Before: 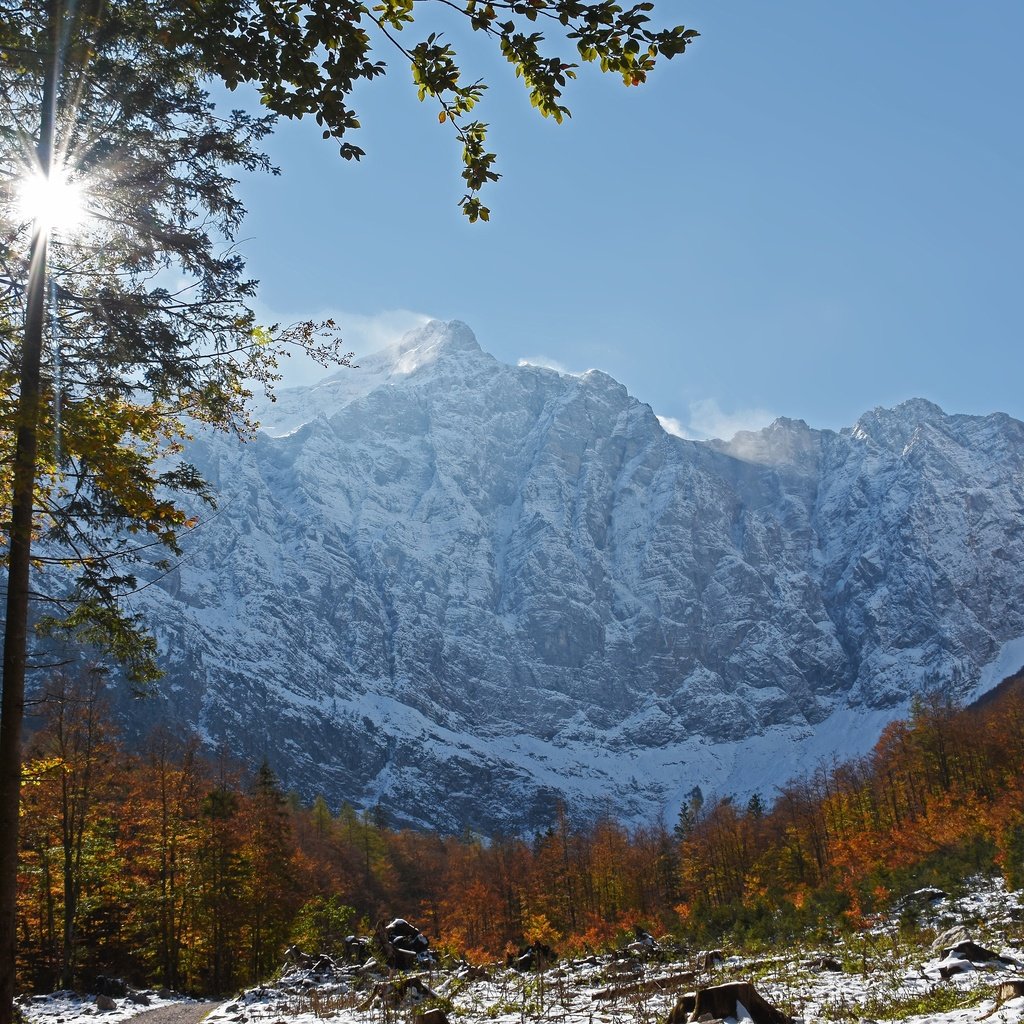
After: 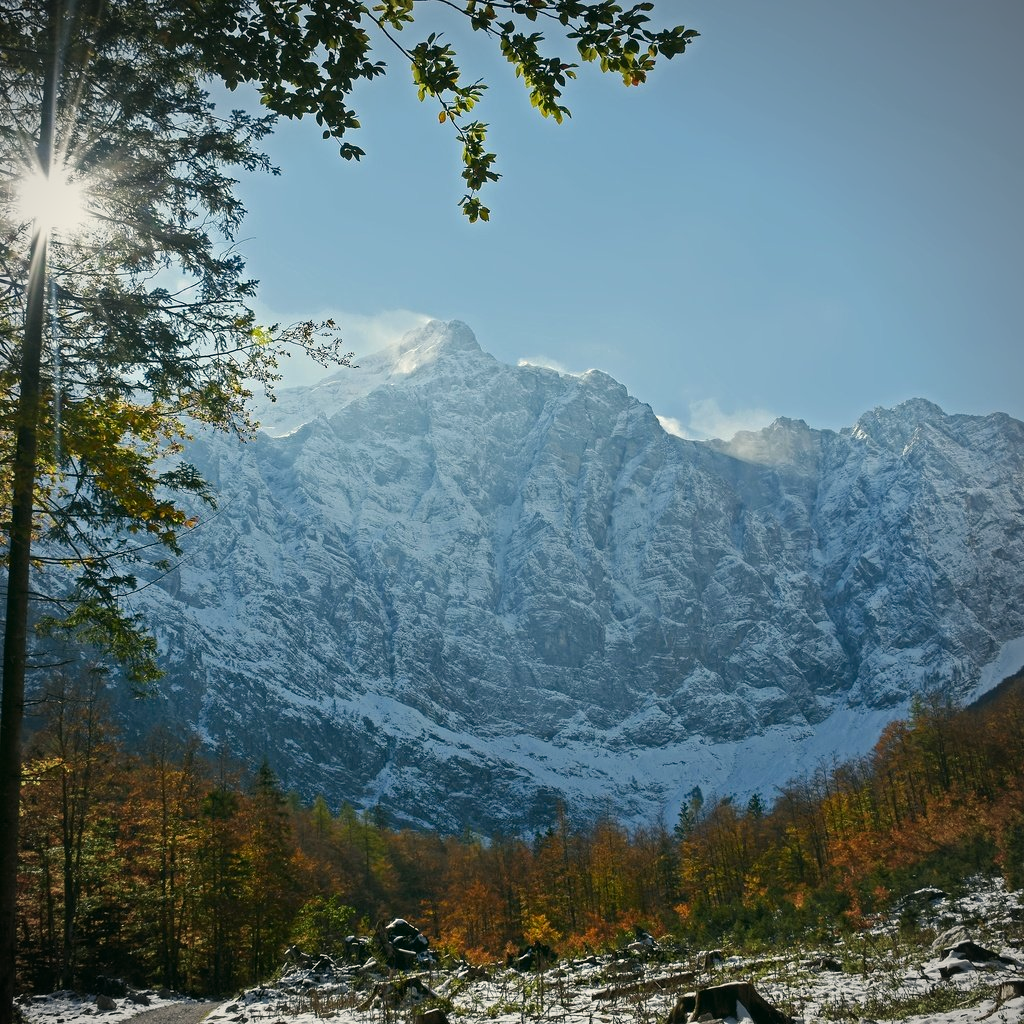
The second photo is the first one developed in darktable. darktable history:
color correction: highlights a* -0.428, highlights b* 9.22, shadows a* -8.93, shadows b* 0.786
vignetting: fall-off radius 61.12%, unbound false
